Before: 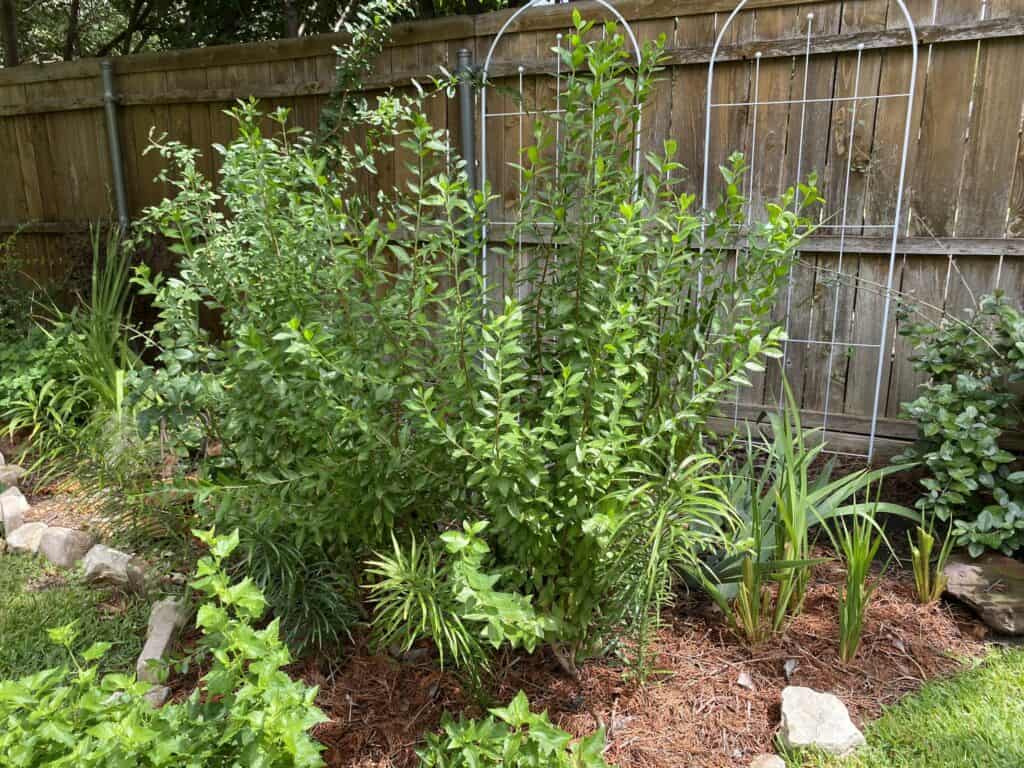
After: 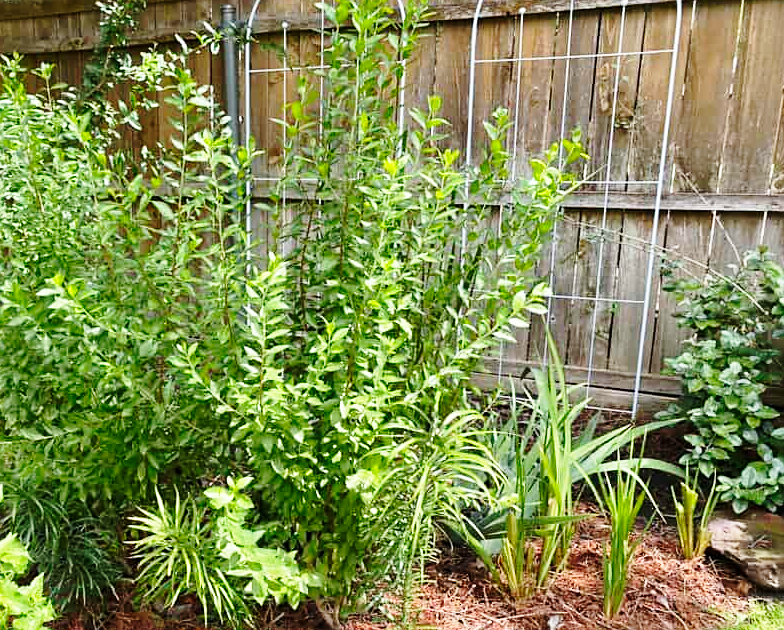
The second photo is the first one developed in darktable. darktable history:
base curve: curves: ch0 [(0, 0) (0.028, 0.03) (0.121, 0.232) (0.46, 0.748) (0.859, 0.968) (1, 1)], preserve colors none
color balance rgb: perceptual saturation grading › global saturation -3%
sharpen: radius 1.864, amount 0.398, threshold 1.271
crop: left 23.095%, top 5.827%, bottom 11.854%
